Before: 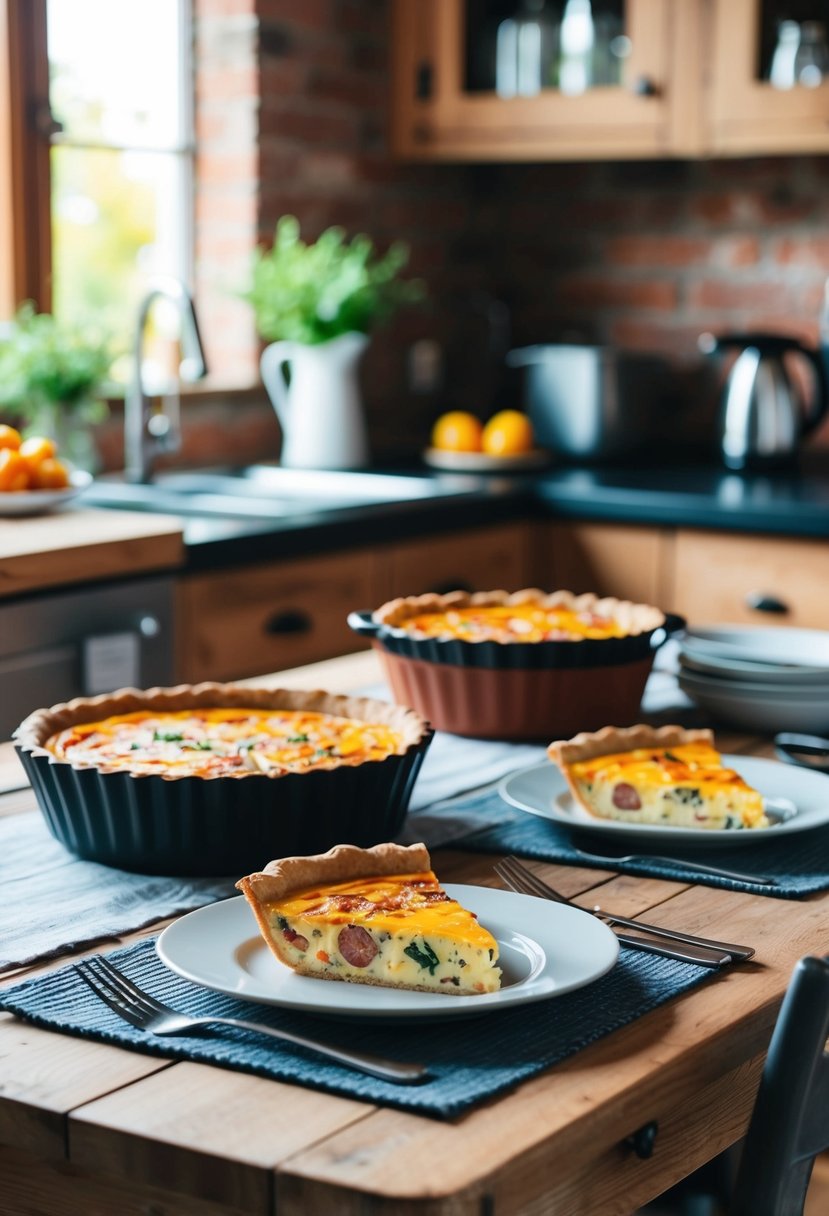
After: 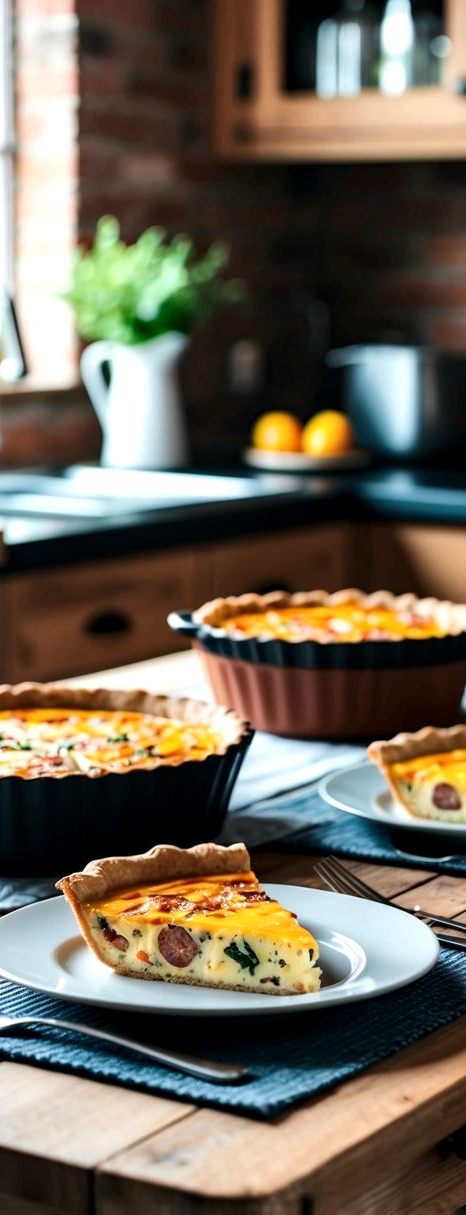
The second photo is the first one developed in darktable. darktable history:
tone equalizer: -8 EV -0.414 EV, -7 EV -0.412 EV, -6 EV -0.295 EV, -5 EV -0.223 EV, -3 EV 0.208 EV, -2 EV 0.322 EV, -1 EV 0.393 EV, +0 EV 0.416 EV, edges refinement/feathering 500, mask exposure compensation -1.57 EV, preserve details no
crop: left 21.716%, right 22.027%, bottom 0.014%
local contrast: highlights 30%, shadows 76%, midtone range 0.75
